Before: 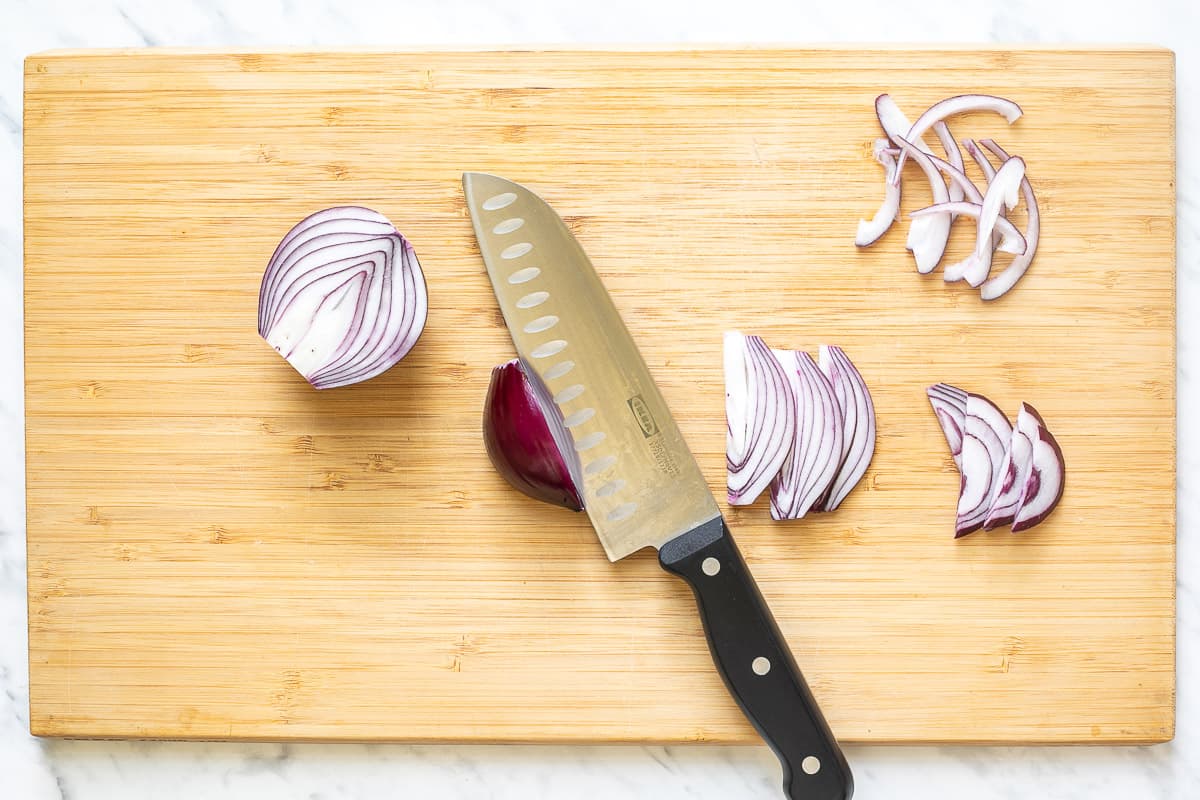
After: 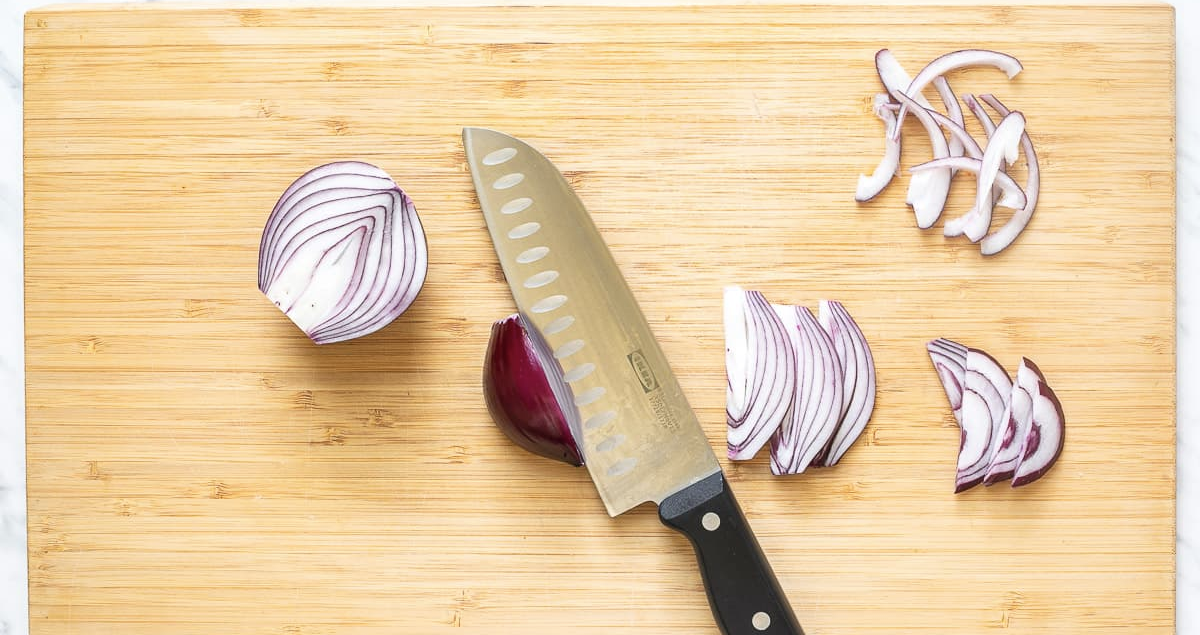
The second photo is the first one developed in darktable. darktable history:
contrast brightness saturation: saturation -0.104
crop and rotate: top 5.668%, bottom 14.892%
